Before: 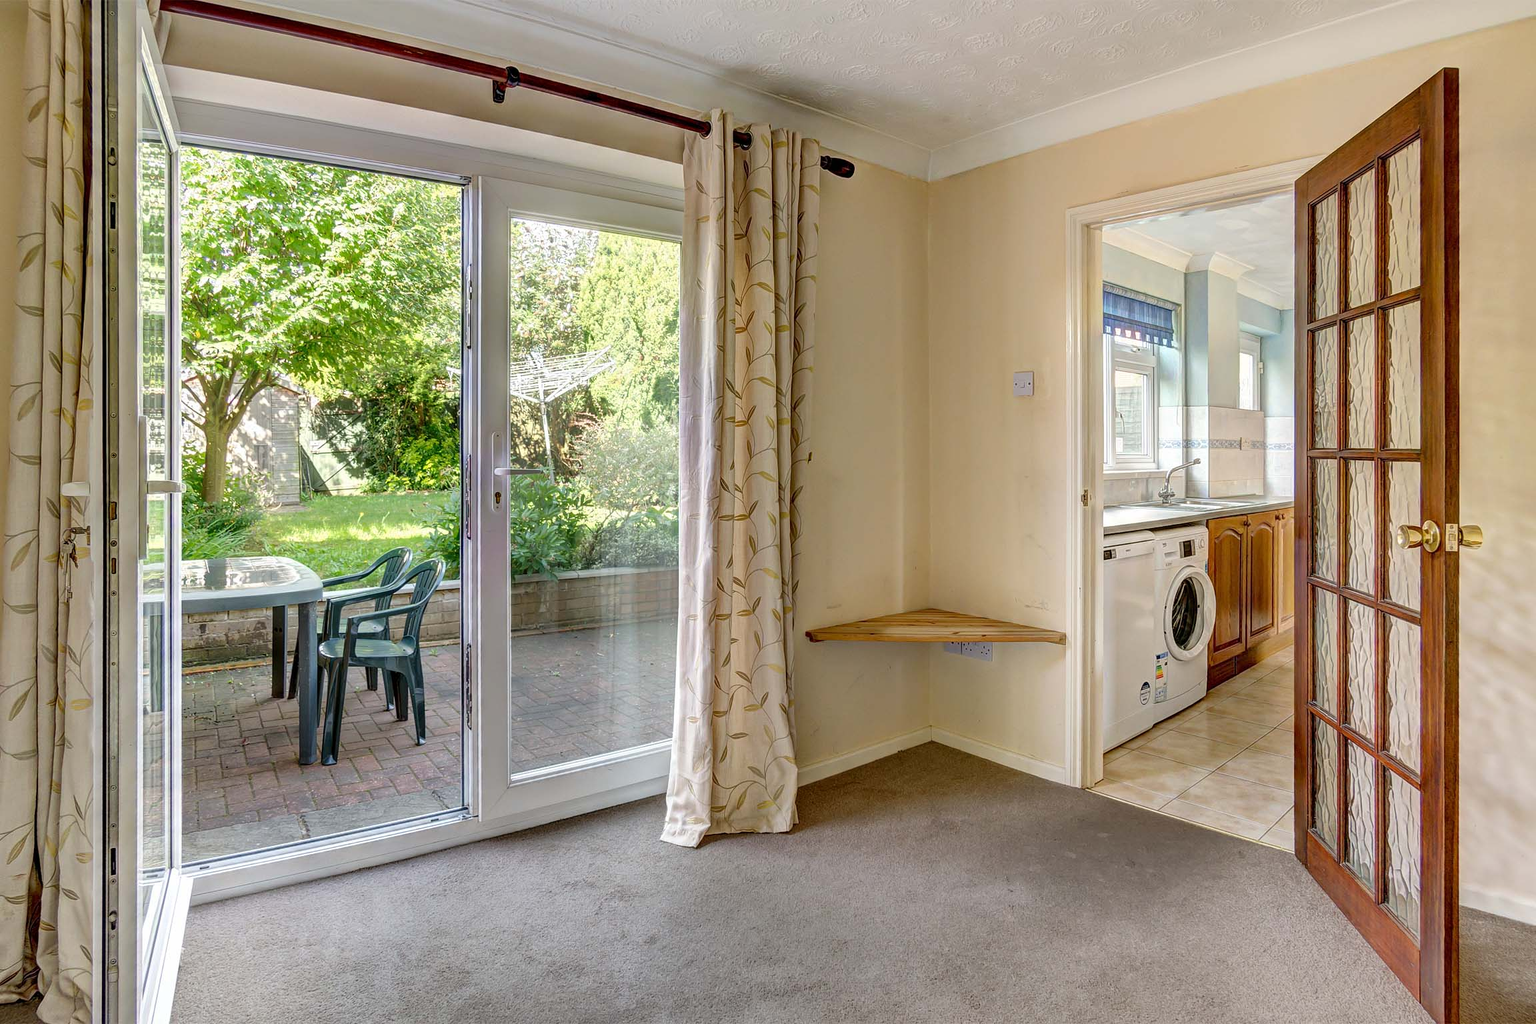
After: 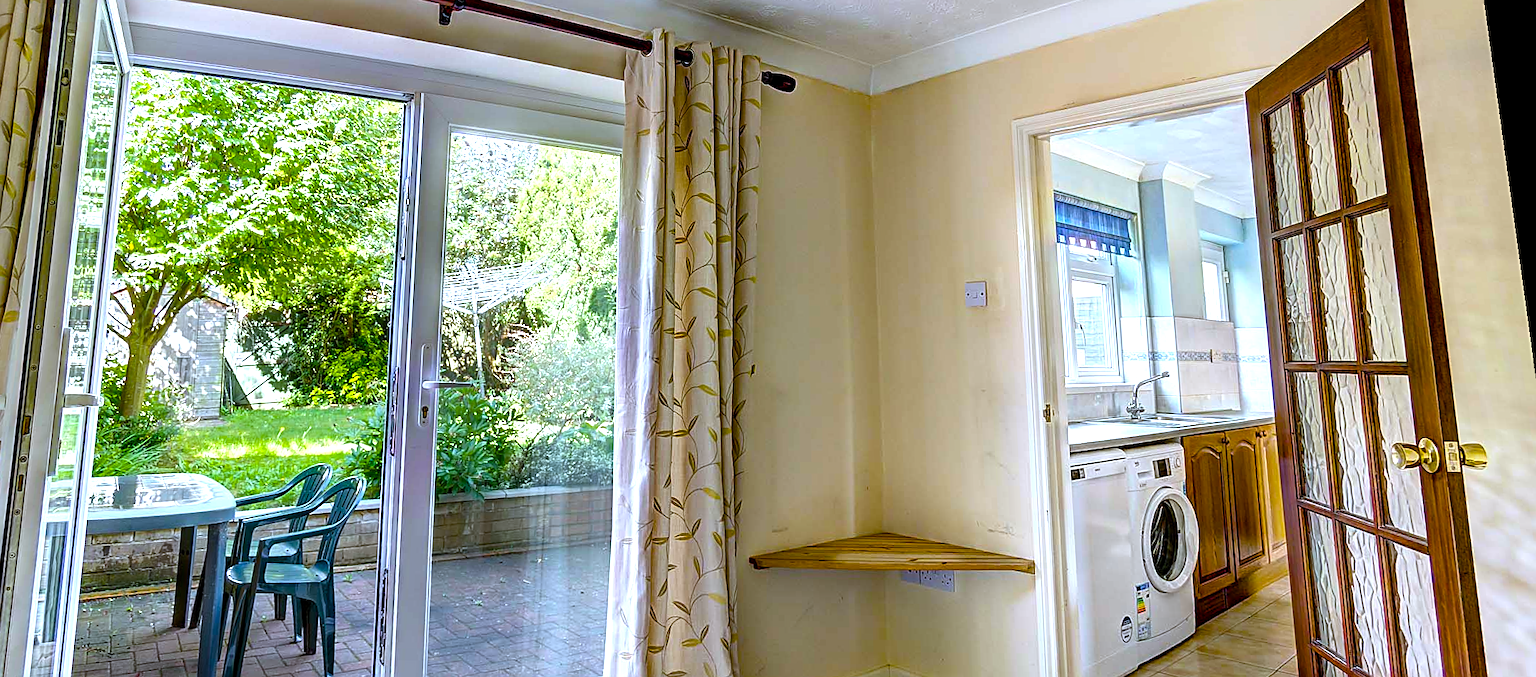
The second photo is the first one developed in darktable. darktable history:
crop and rotate: left 9.345%, top 7.22%, right 4.982%, bottom 32.331%
rotate and perspective: rotation 0.128°, lens shift (vertical) -0.181, lens shift (horizontal) -0.044, shear 0.001, automatic cropping off
contrast brightness saturation: saturation -0.05
exposure: compensate highlight preservation false
color balance rgb: linear chroma grading › global chroma 9%, perceptual saturation grading › global saturation 36%, perceptual saturation grading › shadows 35%, perceptual brilliance grading › global brilliance 15%, perceptual brilliance grading › shadows -35%, global vibrance 15%
sharpen: on, module defaults
tone equalizer: on, module defaults
white balance: red 0.926, green 1.003, blue 1.133
